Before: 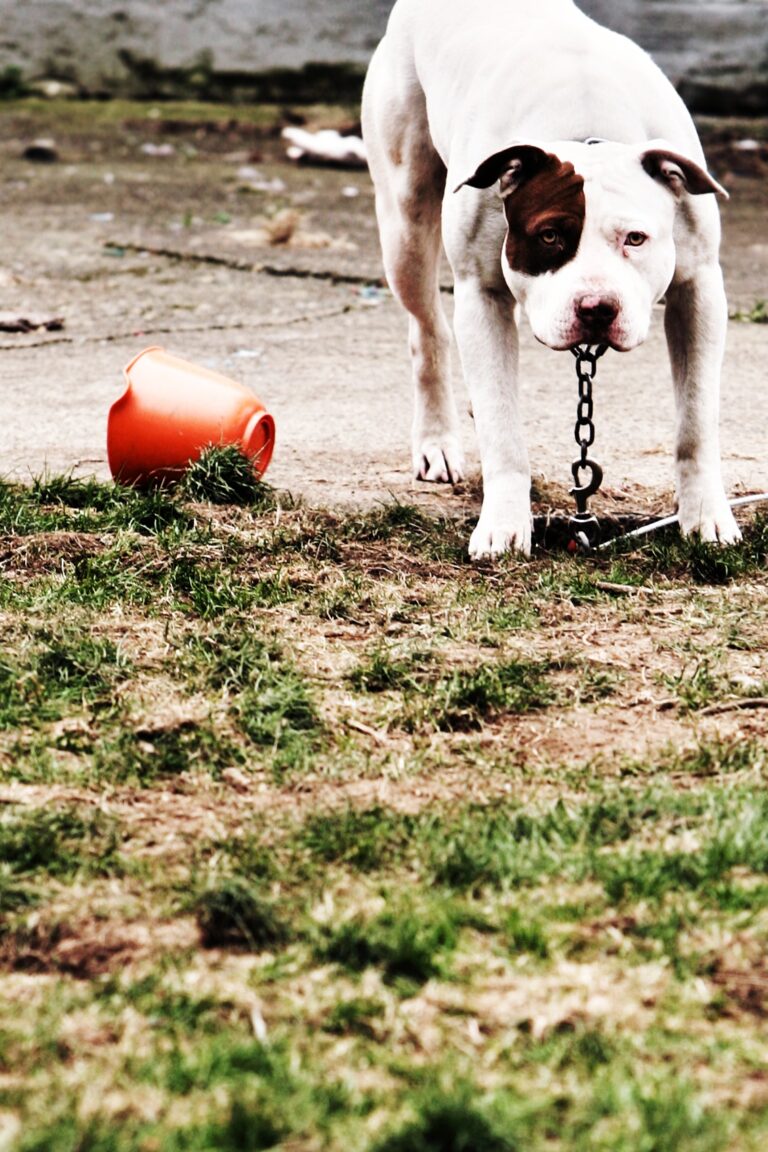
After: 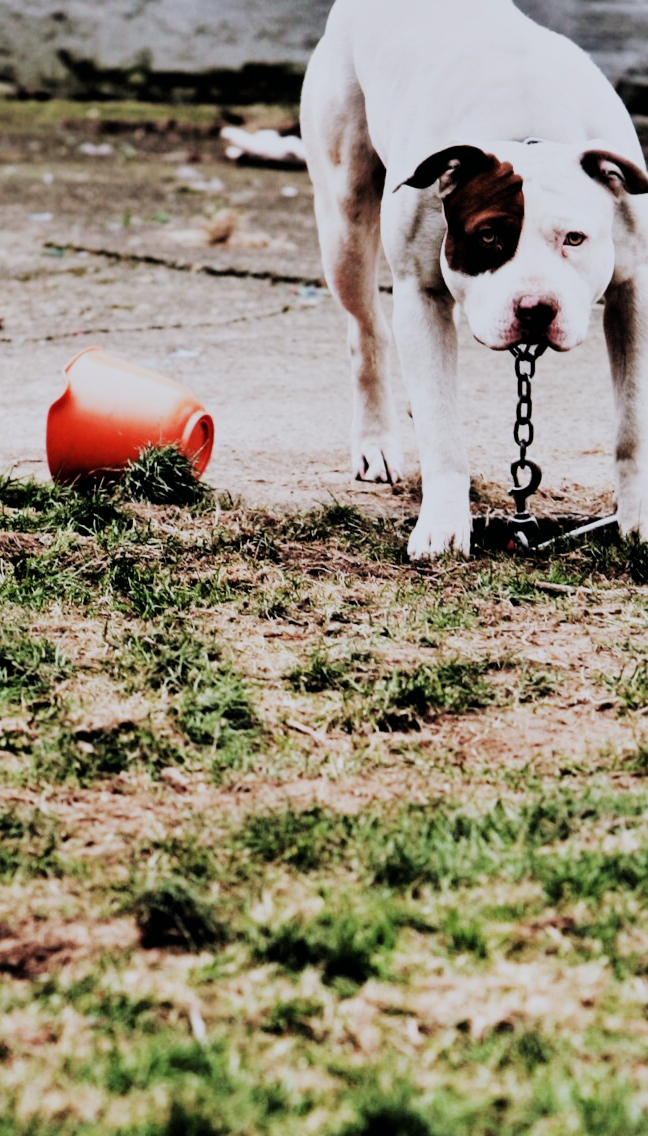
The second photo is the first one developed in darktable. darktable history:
crop: left 8.026%, right 7.374%
filmic rgb: black relative exposure -9.22 EV, white relative exposure 6.77 EV, hardness 3.07, contrast 1.05
shadows and highlights: radius 171.16, shadows 27, white point adjustment 3.13, highlights -67.95, soften with gaussian
color correction: highlights a* -0.137, highlights b* -5.91, shadows a* -0.137, shadows b* -0.137
